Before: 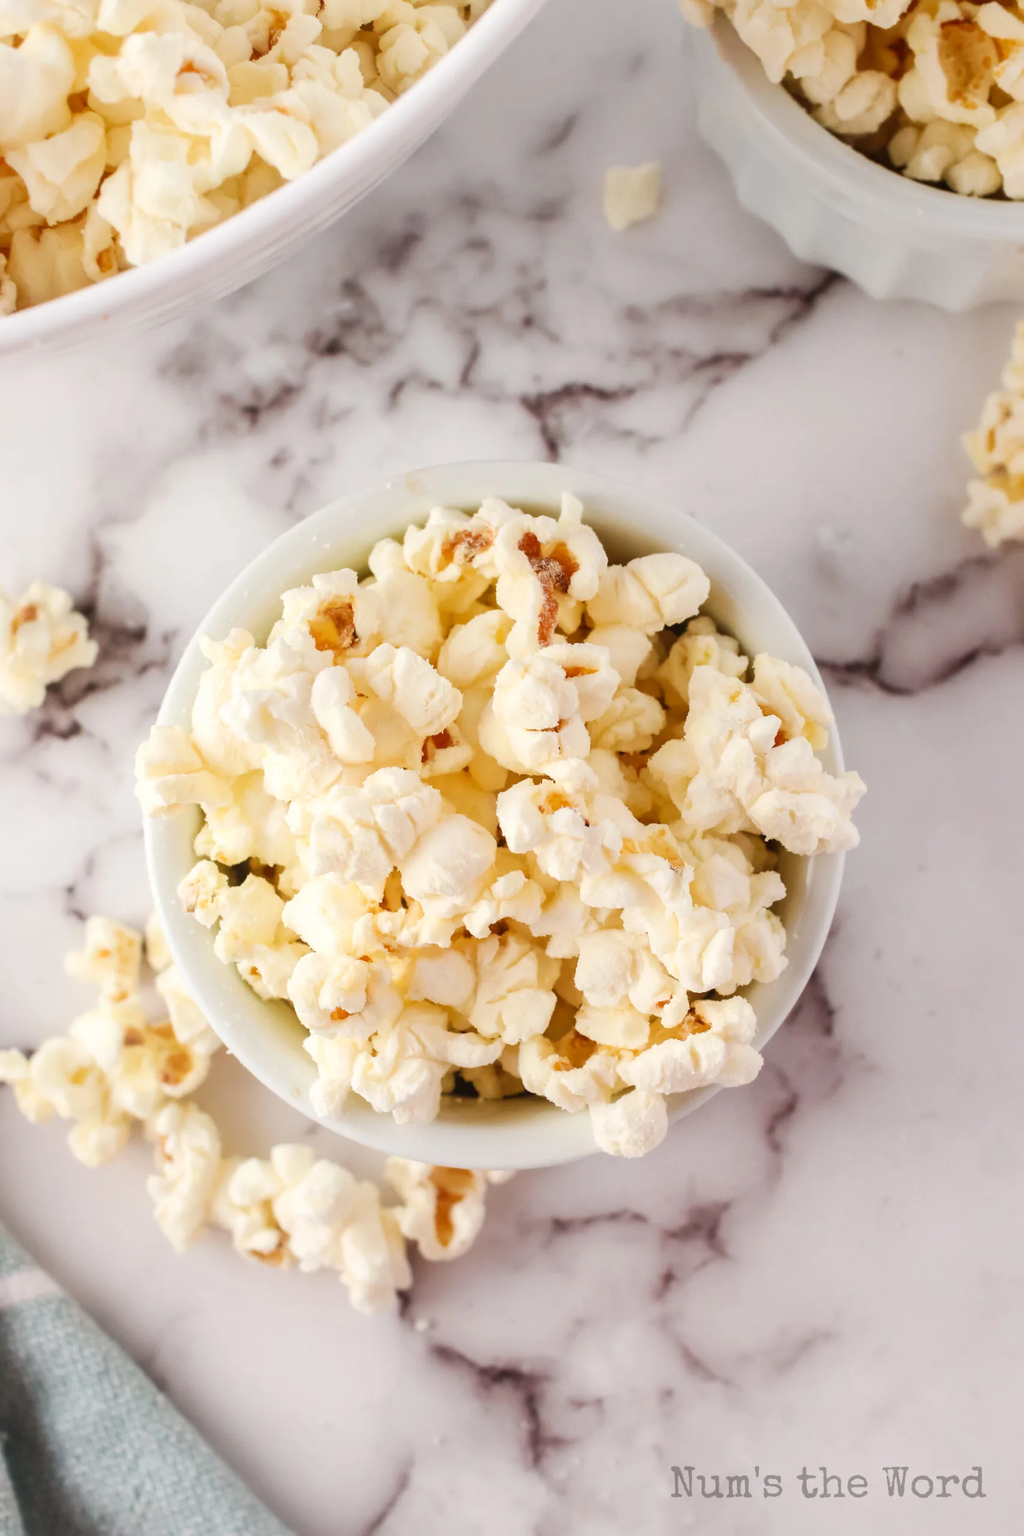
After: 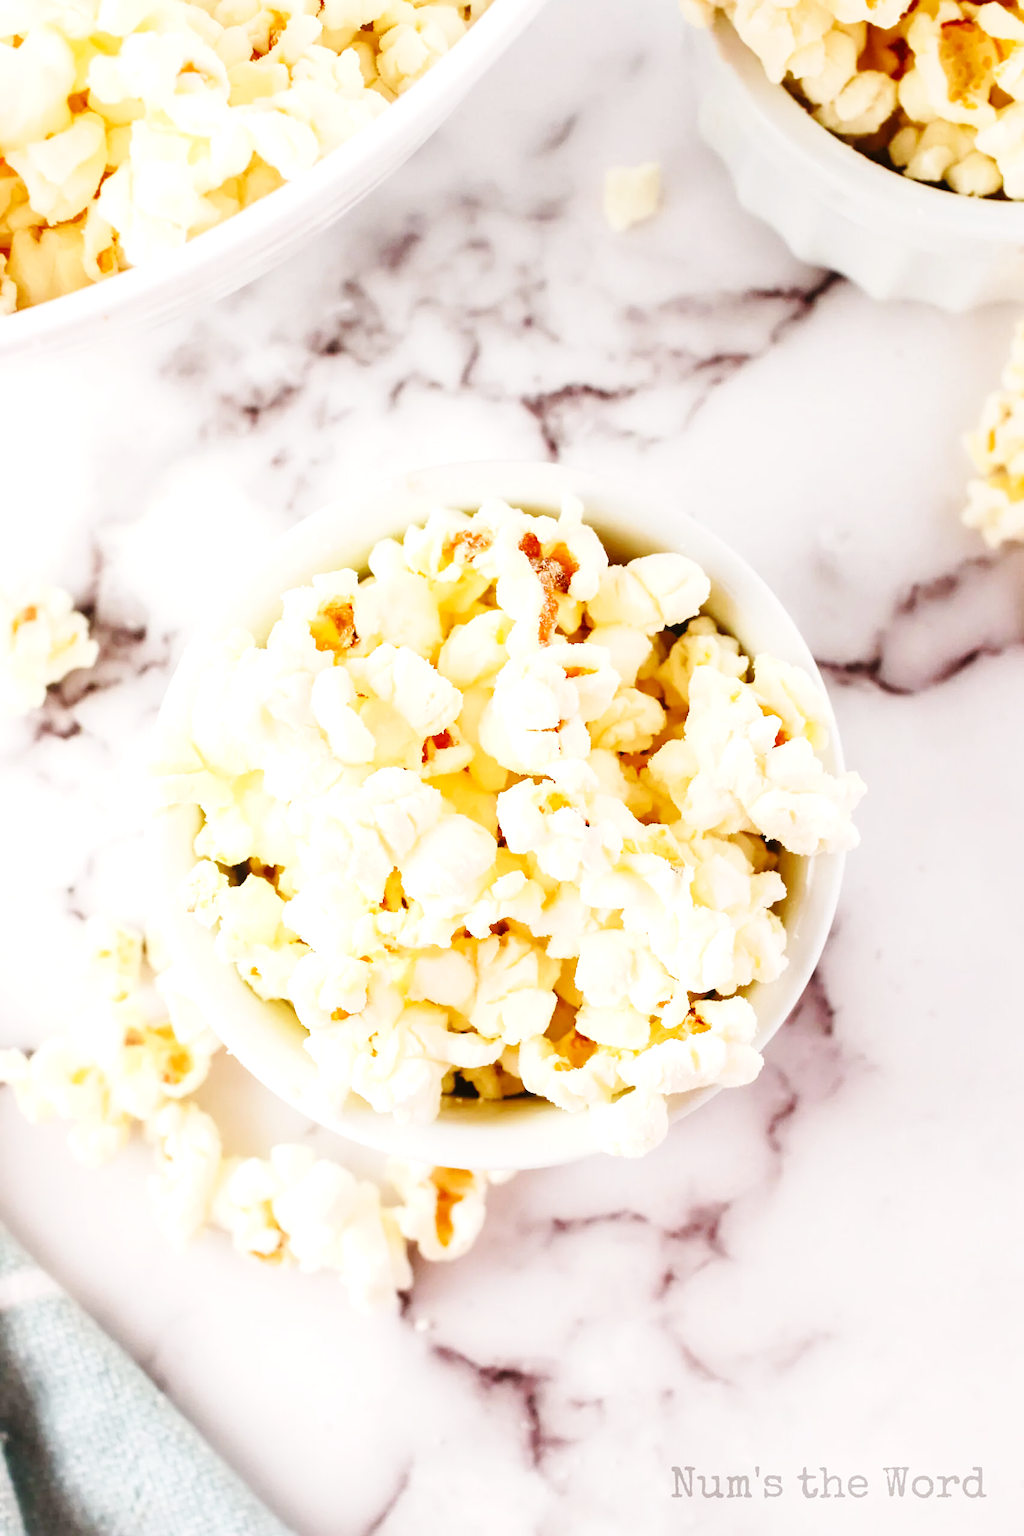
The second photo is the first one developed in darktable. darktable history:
sharpen: amount 0.206
base curve: curves: ch0 [(0, 0) (0.036, 0.025) (0.121, 0.166) (0.206, 0.329) (0.605, 0.79) (1, 1)], preserve colors none
exposure: black level correction 0.001, exposure 0.499 EV, compensate highlight preservation false
